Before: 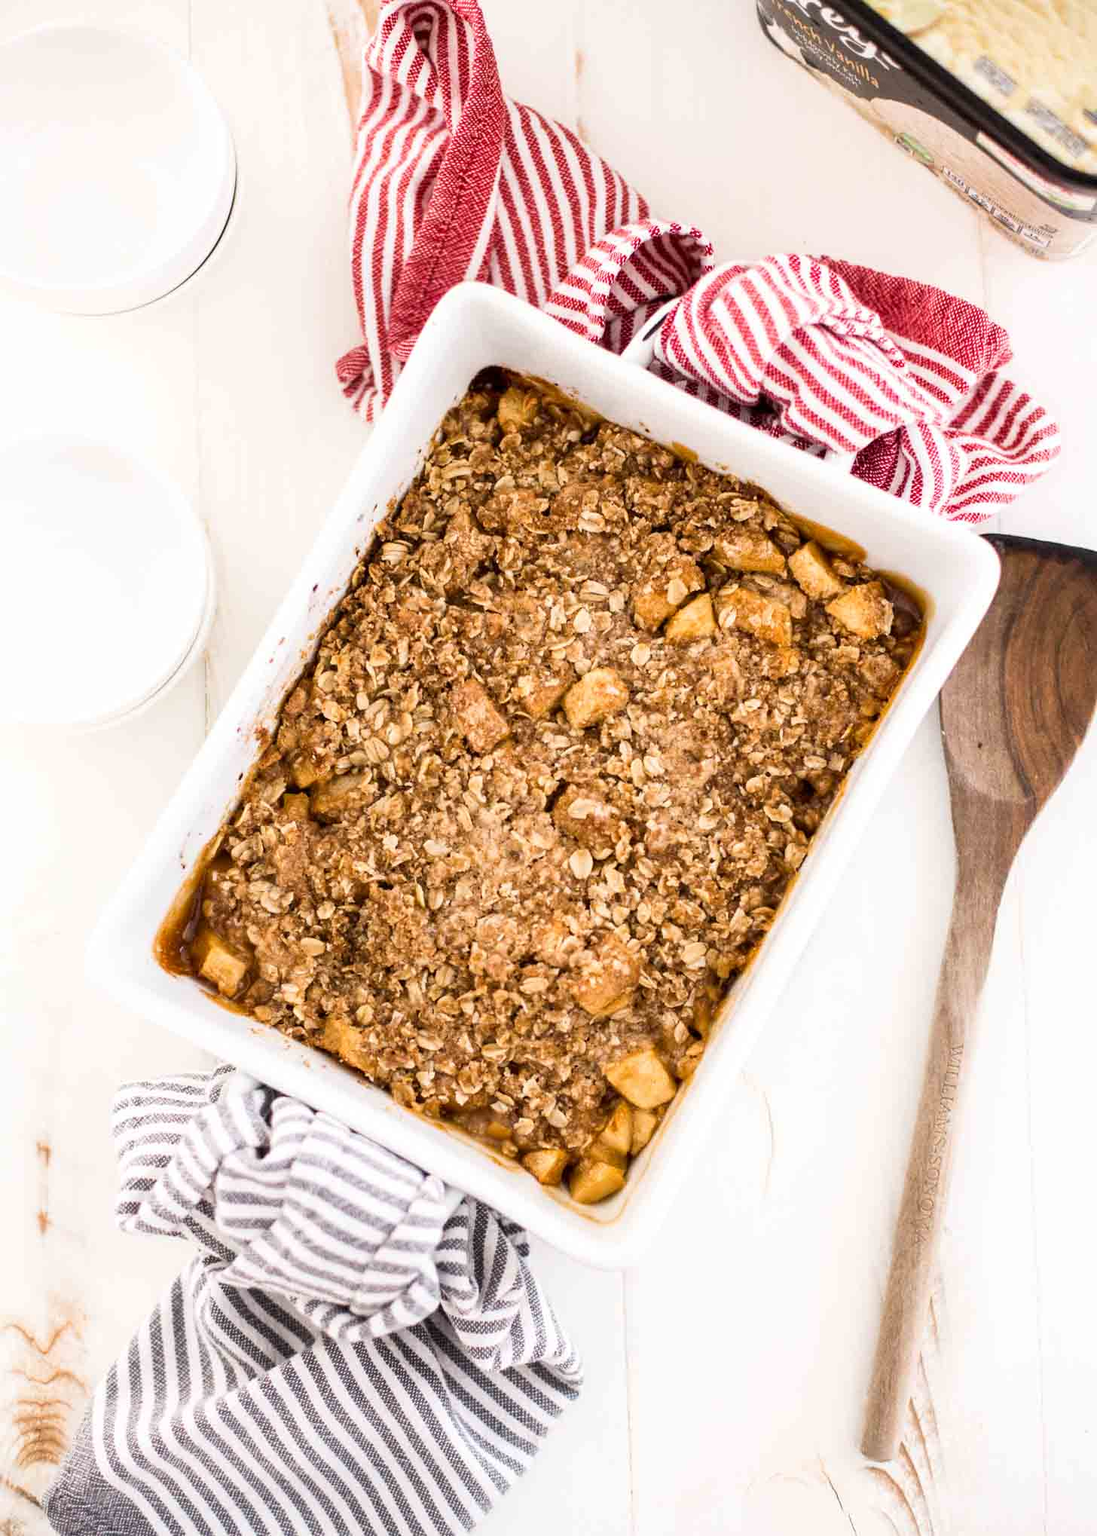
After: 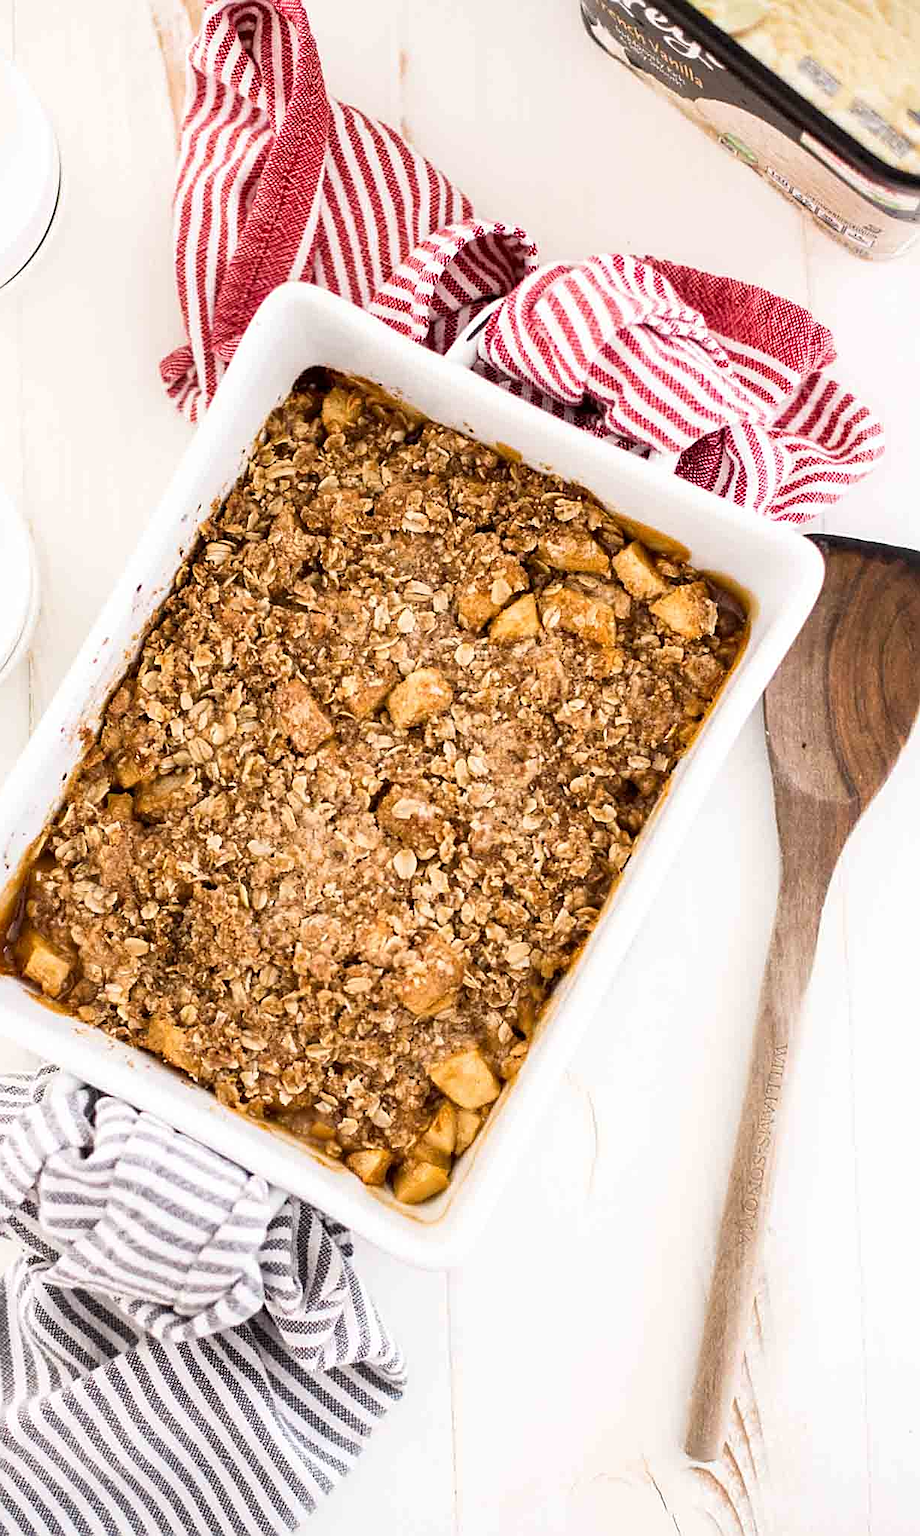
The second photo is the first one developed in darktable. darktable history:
sharpen: on, module defaults
crop: left 16.104%
